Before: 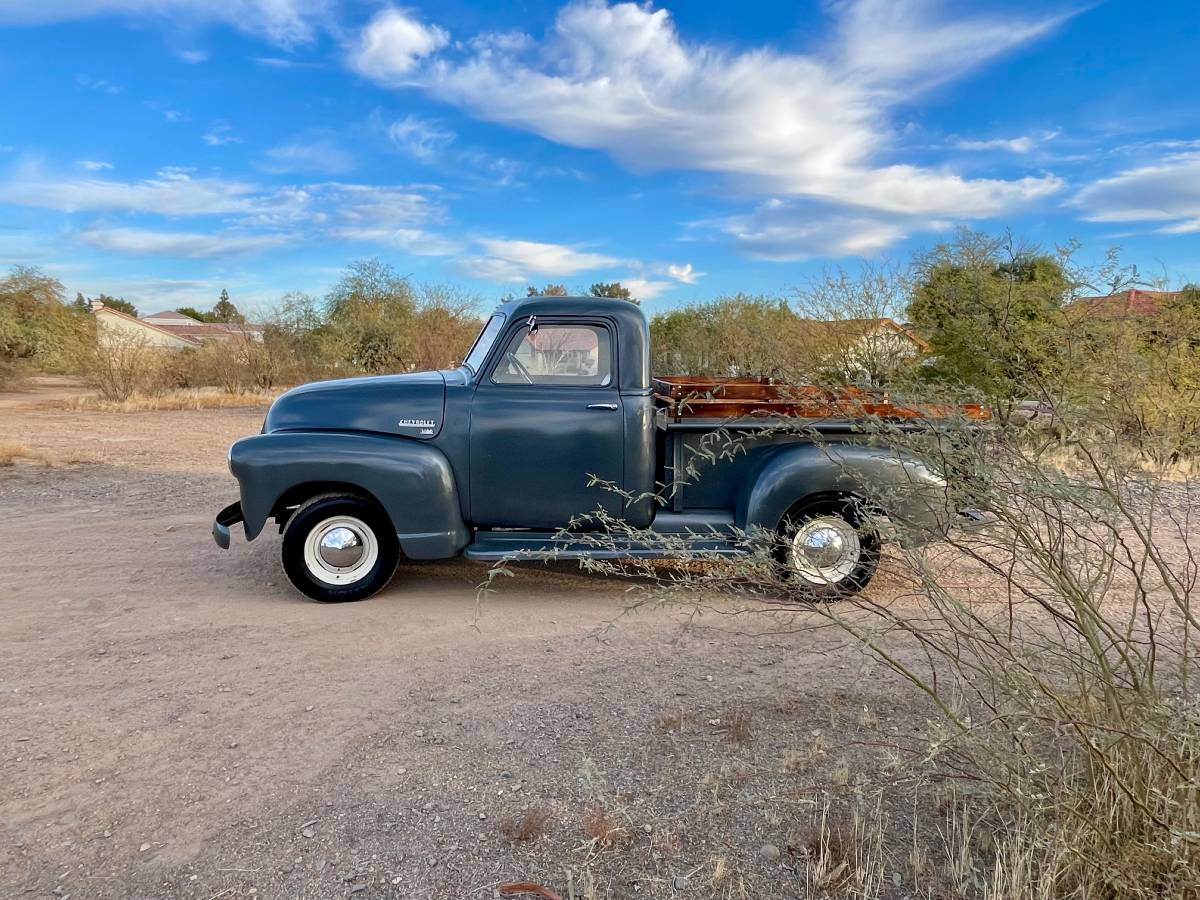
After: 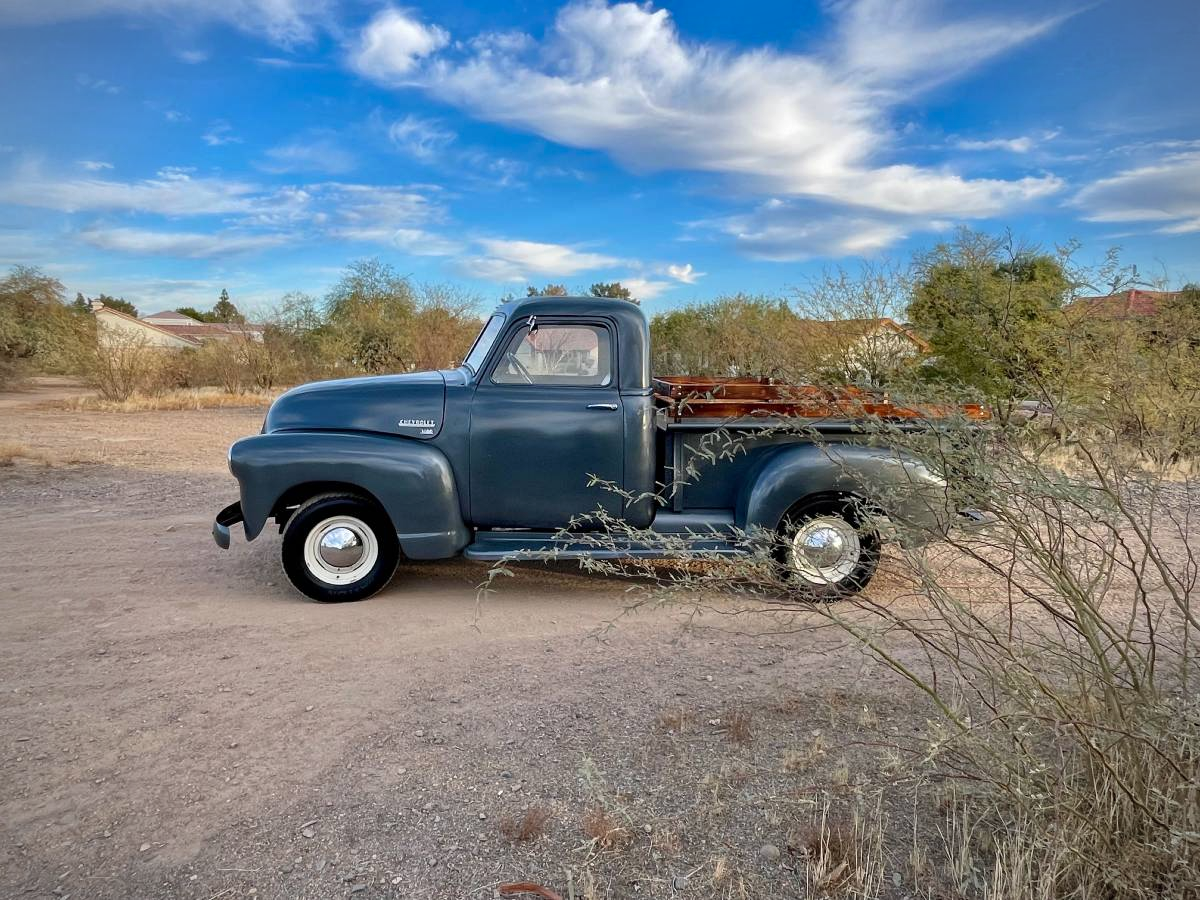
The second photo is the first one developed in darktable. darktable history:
shadows and highlights: shadows 60, soften with gaussian
vignetting: fall-off radius 60.92%
